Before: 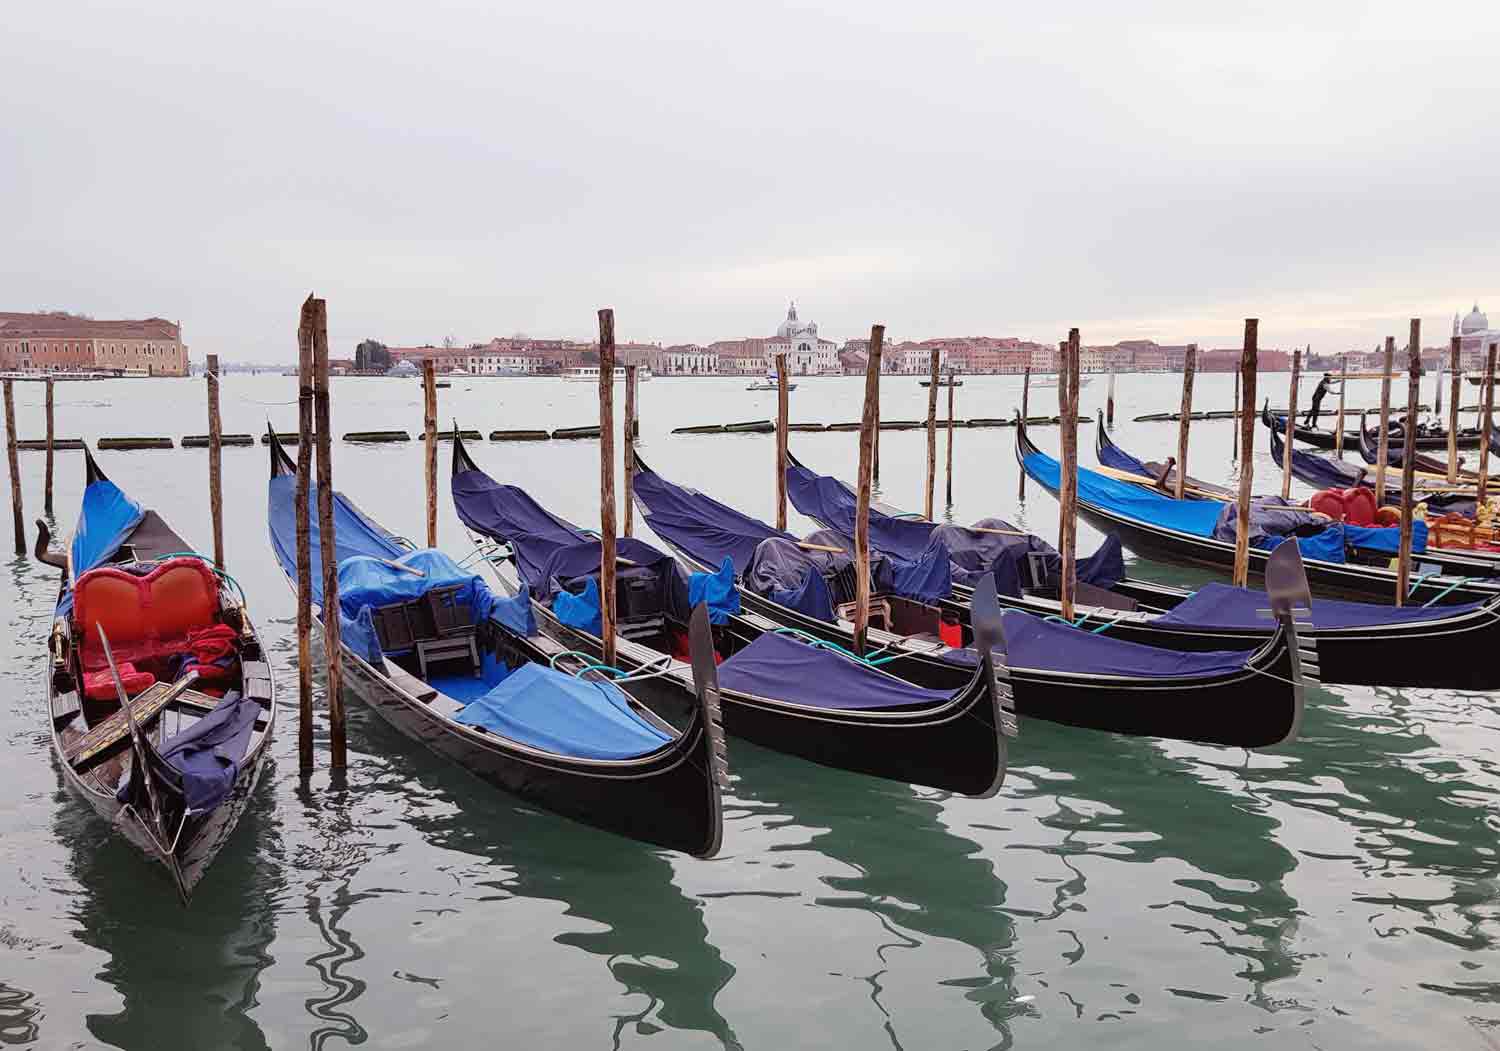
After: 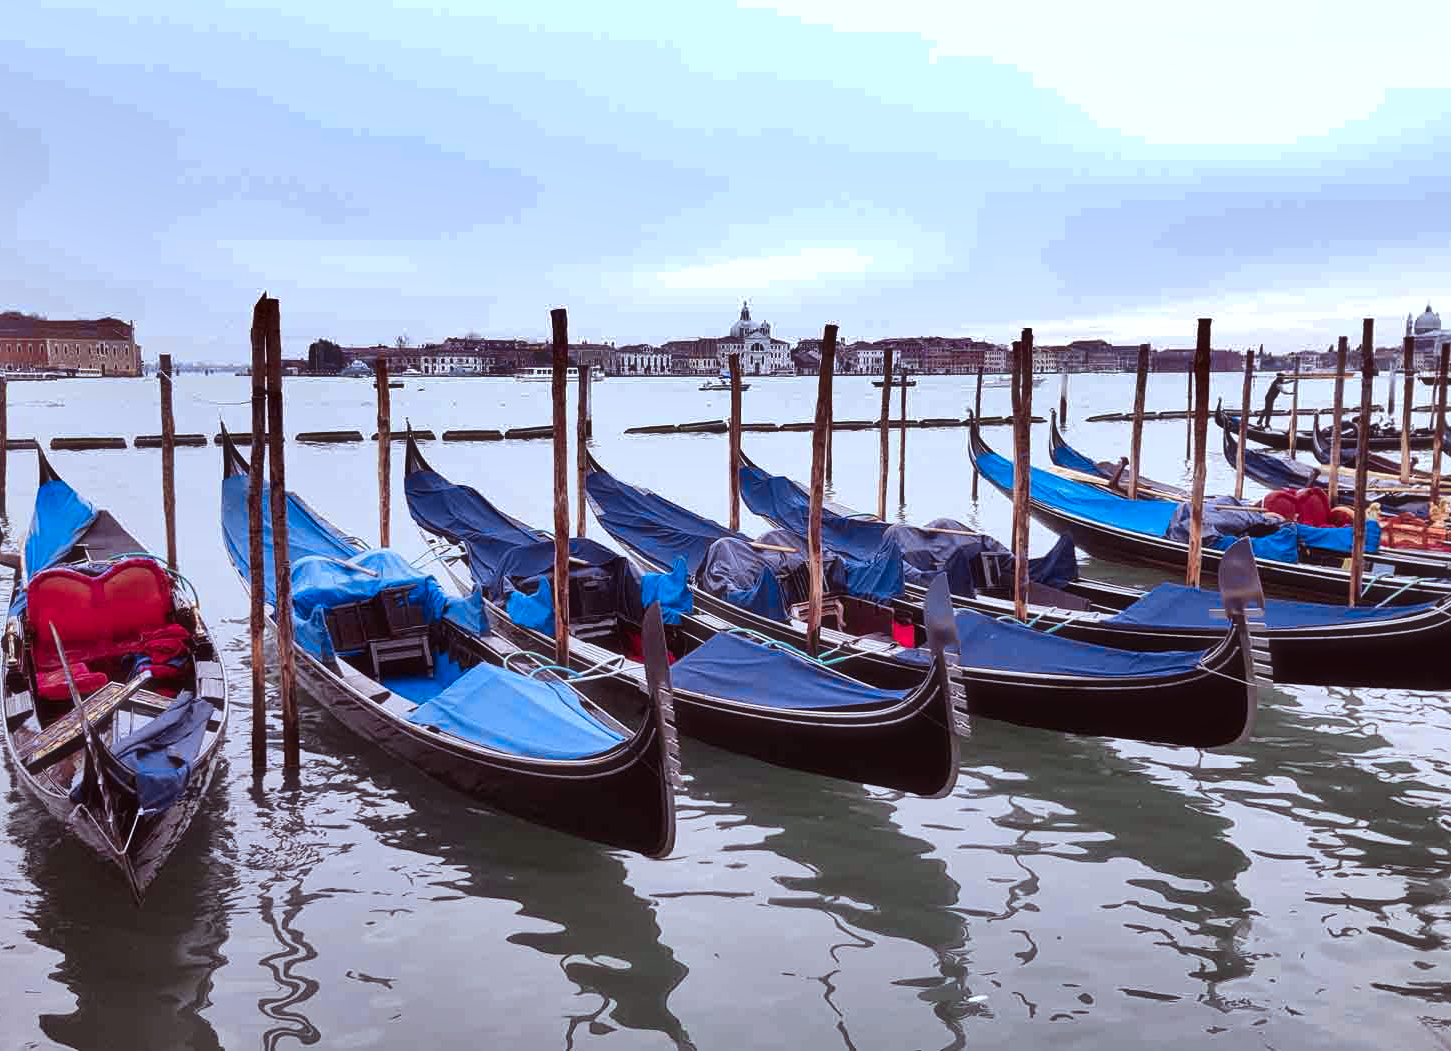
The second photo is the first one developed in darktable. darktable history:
haze removal: strength -0.05
crop and rotate: left 3.238%
tone equalizer: -8 EV -0.417 EV, -7 EV -0.389 EV, -6 EV -0.333 EV, -5 EV -0.222 EV, -3 EV 0.222 EV, -2 EV 0.333 EV, -1 EV 0.389 EV, +0 EV 0.417 EV, edges refinement/feathering 500, mask exposure compensation -1.57 EV, preserve details no
rgb levels: mode RGB, independent channels, levels [[0, 0.474, 1], [0, 0.5, 1], [0, 0.5, 1]]
color zones: curves: ch0 [(0.006, 0.385) (0.143, 0.563) (0.243, 0.321) (0.352, 0.464) (0.516, 0.456) (0.625, 0.5) (0.75, 0.5) (0.875, 0.5)]; ch1 [(0, 0.5) (0.134, 0.504) (0.246, 0.463) (0.421, 0.515) (0.5, 0.56) (0.625, 0.5) (0.75, 0.5) (0.875, 0.5)]; ch2 [(0, 0.5) (0.131, 0.426) (0.307, 0.289) (0.38, 0.188) (0.513, 0.216) (0.625, 0.548) (0.75, 0.468) (0.838, 0.396) (0.971, 0.311)]
white balance: red 0.931, blue 1.11
shadows and highlights: white point adjustment -3.64, highlights -63.34, highlights color adjustment 42%, soften with gaussian
